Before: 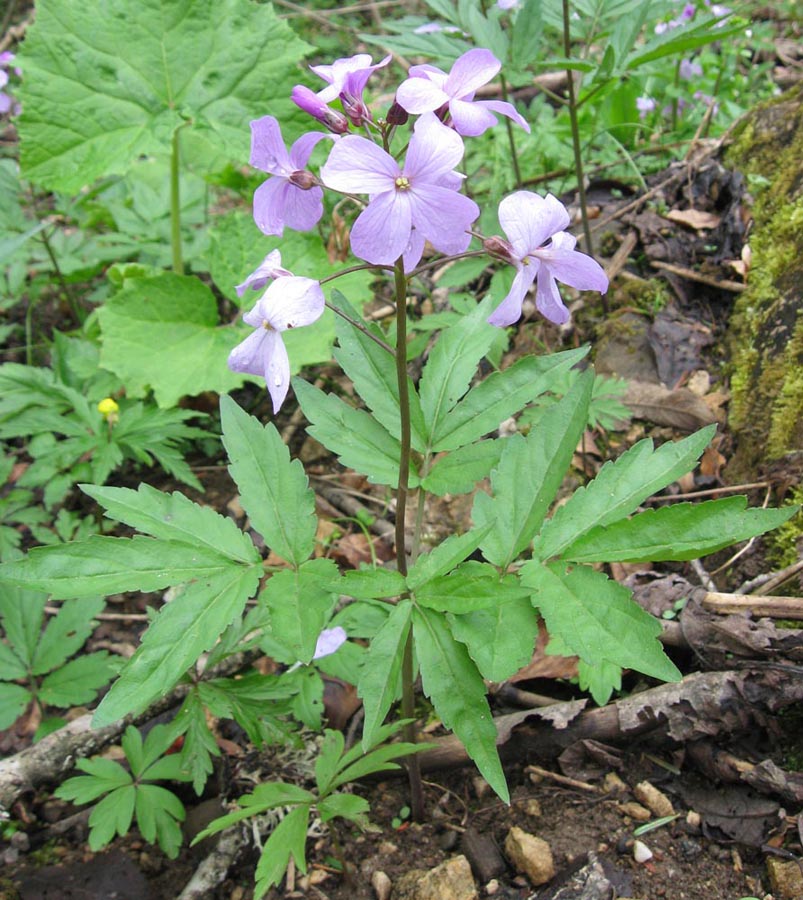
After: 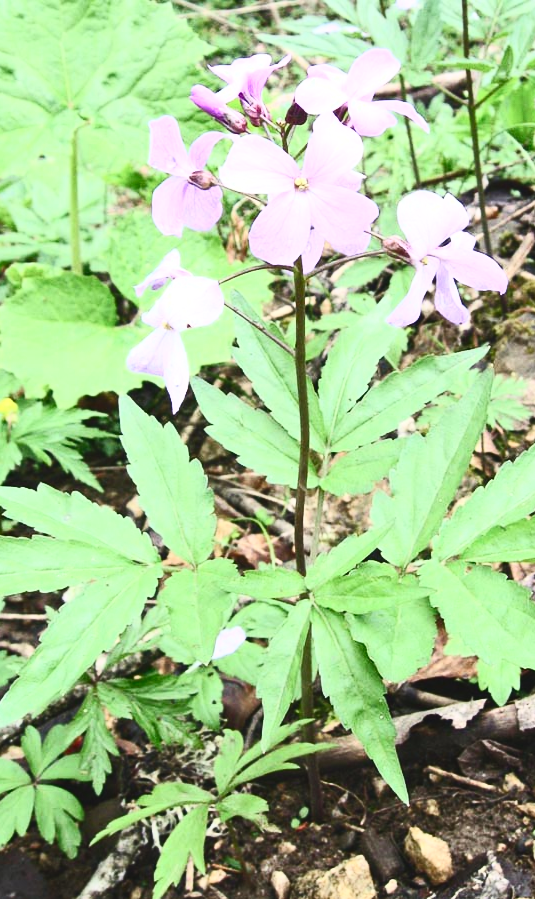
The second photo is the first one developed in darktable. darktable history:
contrast brightness saturation: contrast 0.621, brightness 0.336, saturation 0.145
tone equalizer: mask exposure compensation -0.5 EV
color balance rgb: power › hue 61.75°, global offset › luminance 0.708%, perceptual saturation grading › global saturation 0.862%, perceptual saturation grading › highlights -19.797%, perceptual saturation grading › shadows 19.182%
crop and rotate: left 12.795%, right 20.576%
